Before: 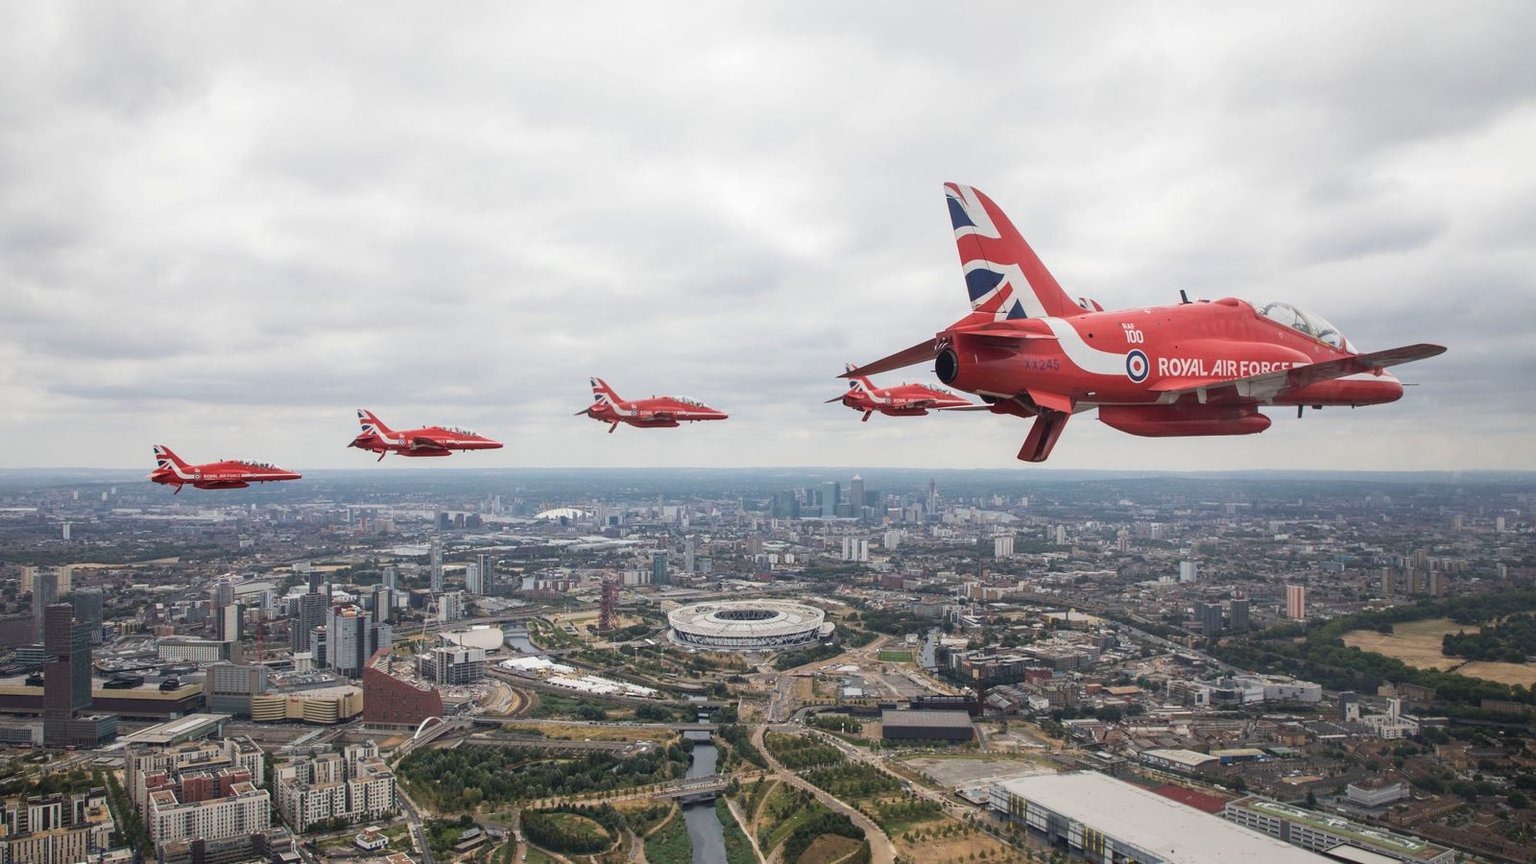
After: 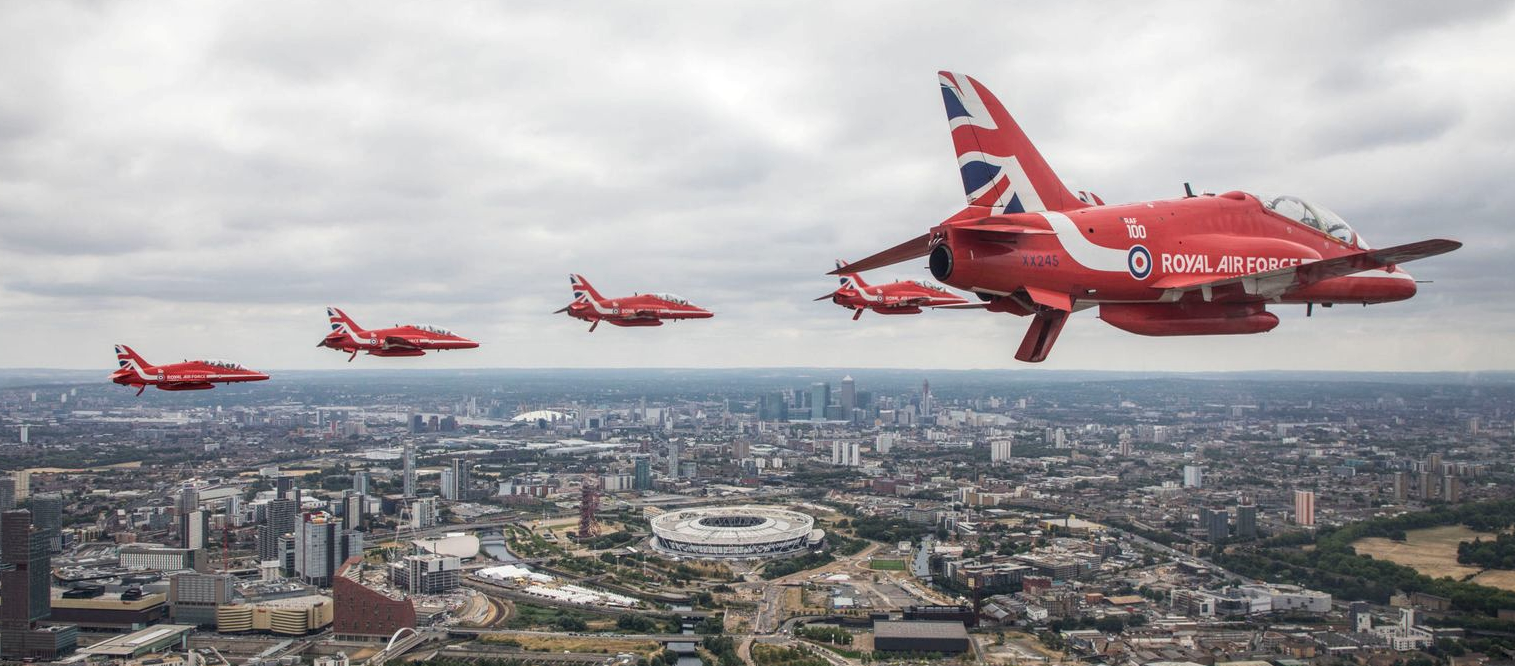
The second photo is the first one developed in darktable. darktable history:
crop and rotate: left 2.829%, top 13.271%, right 2.474%, bottom 12.721%
local contrast: on, module defaults
